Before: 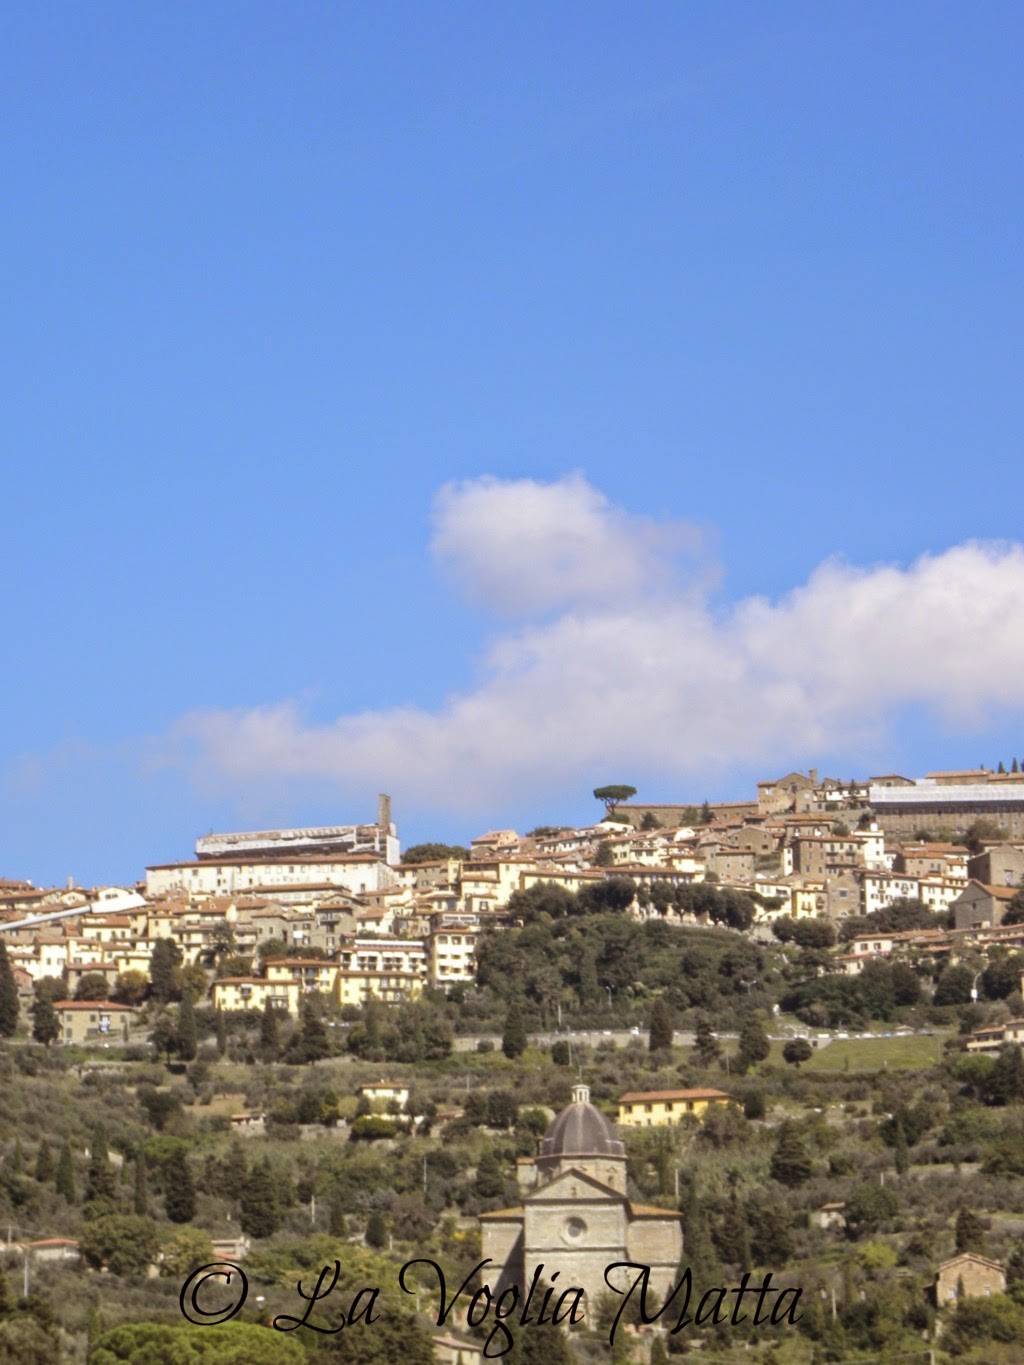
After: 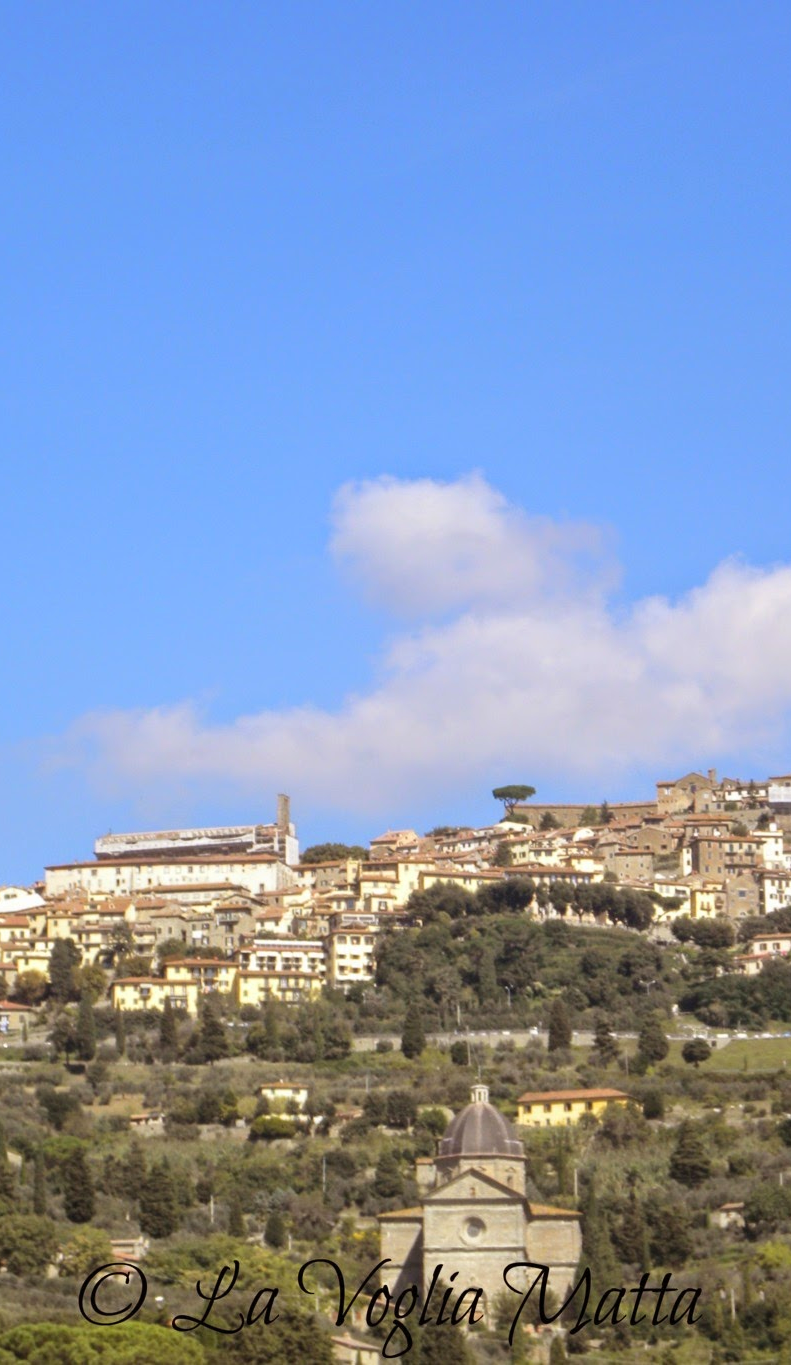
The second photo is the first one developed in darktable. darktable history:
contrast brightness saturation: contrast 0.027, brightness 0.055, saturation 0.123
crop: left 9.888%, right 12.828%
